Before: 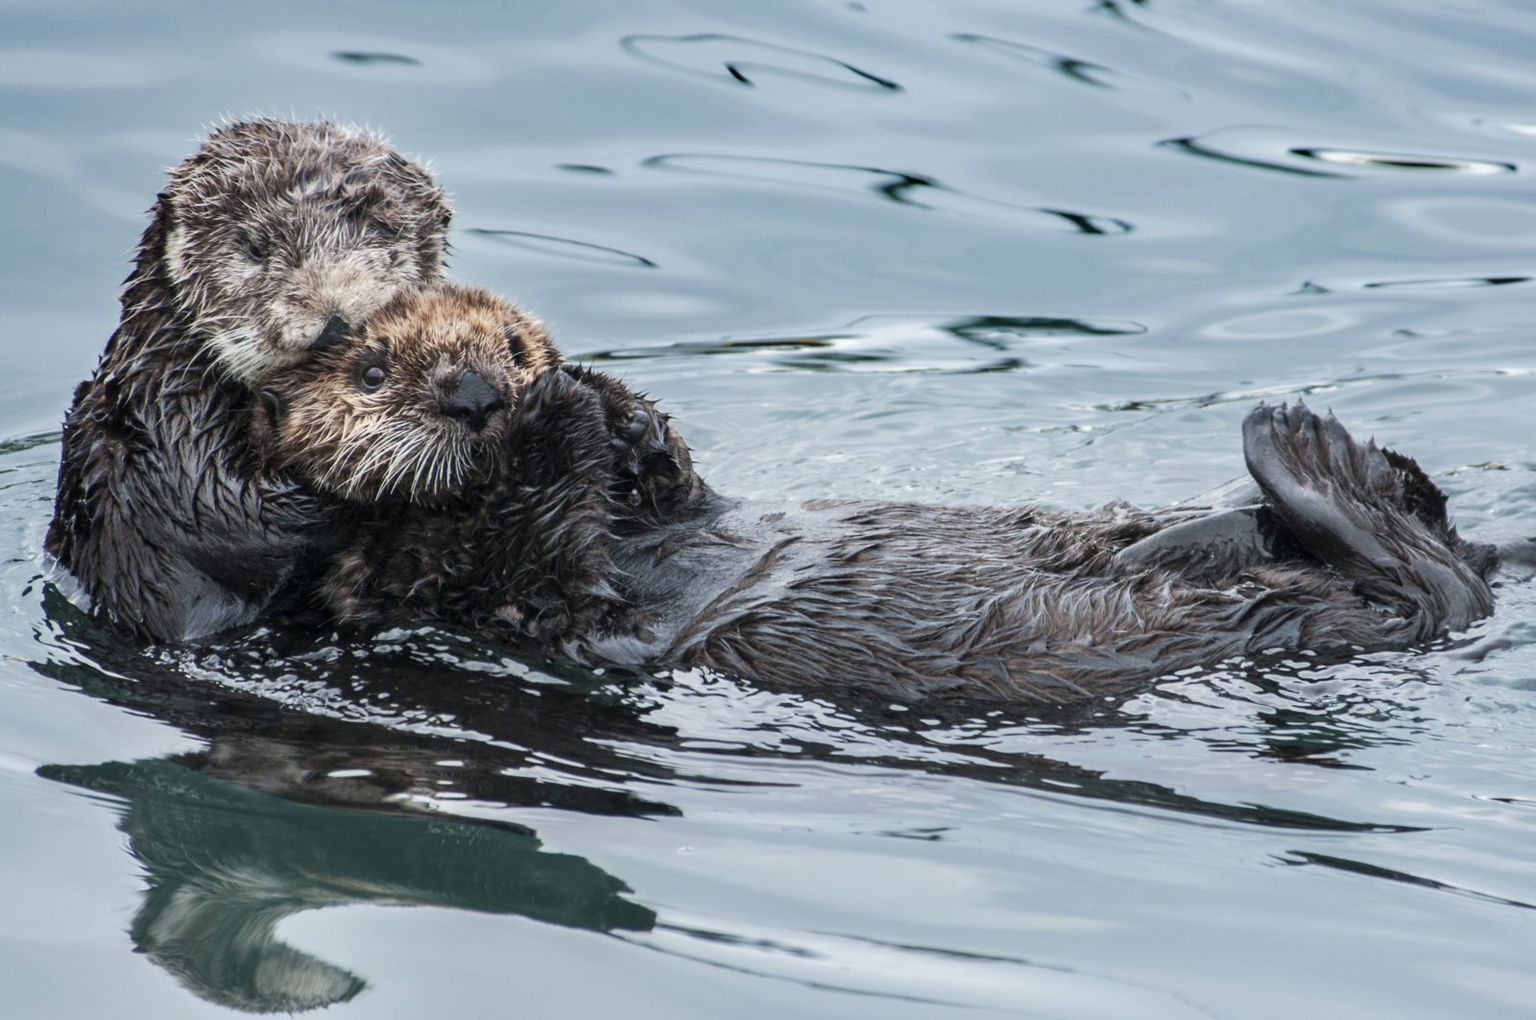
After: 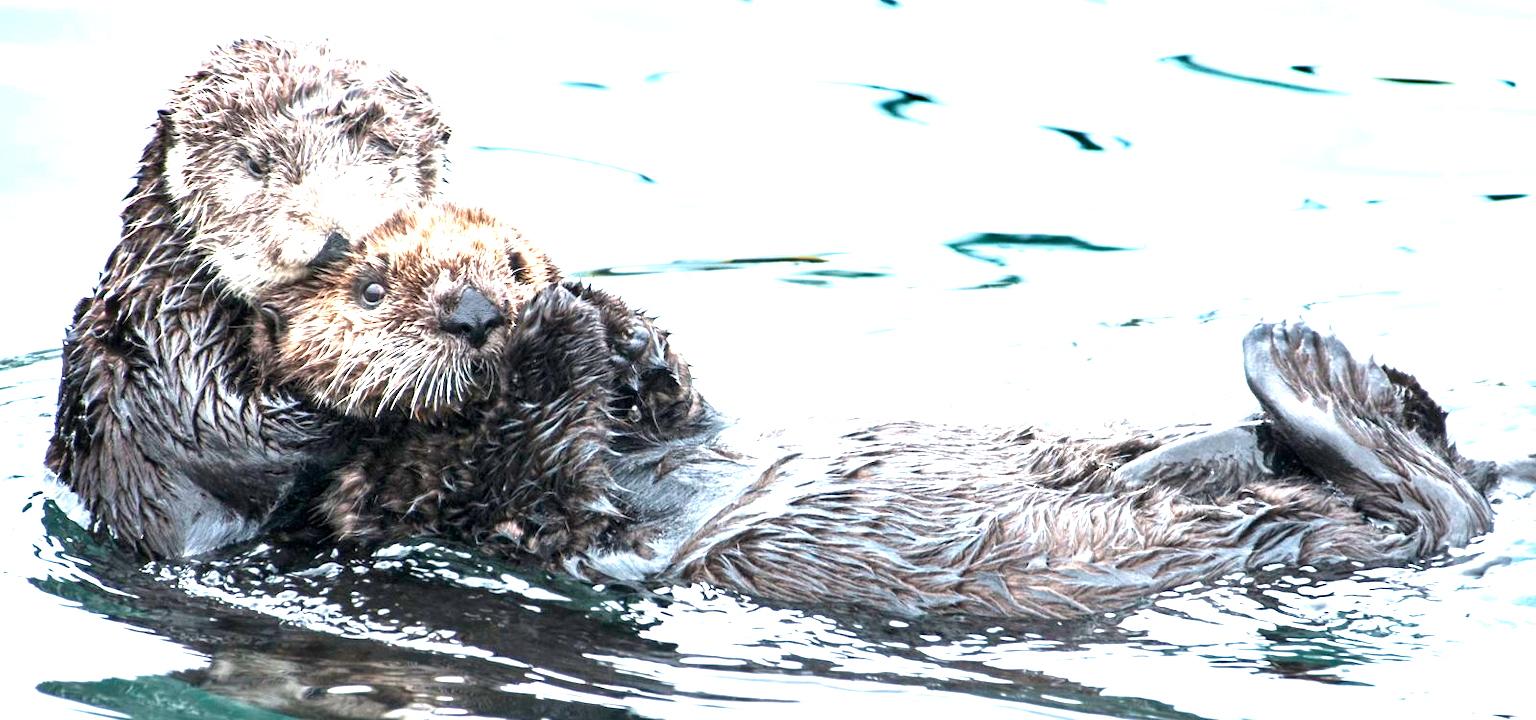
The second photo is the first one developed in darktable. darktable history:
crop and rotate: top 8.293%, bottom 20.996%
exposure: exposure 2.003 EV, compensate highlight preservation false
